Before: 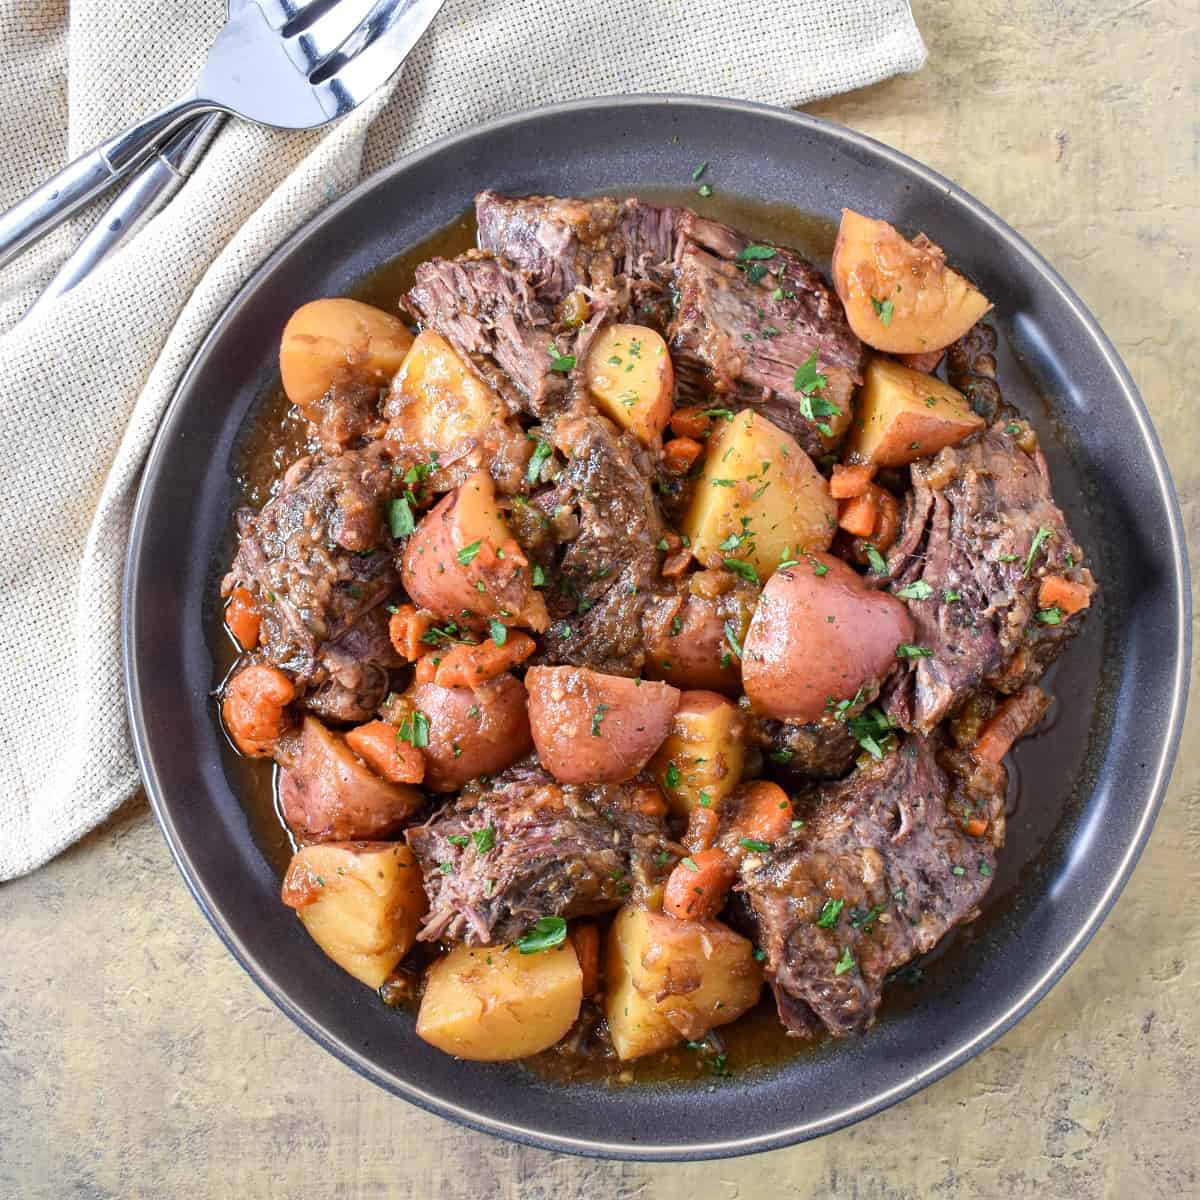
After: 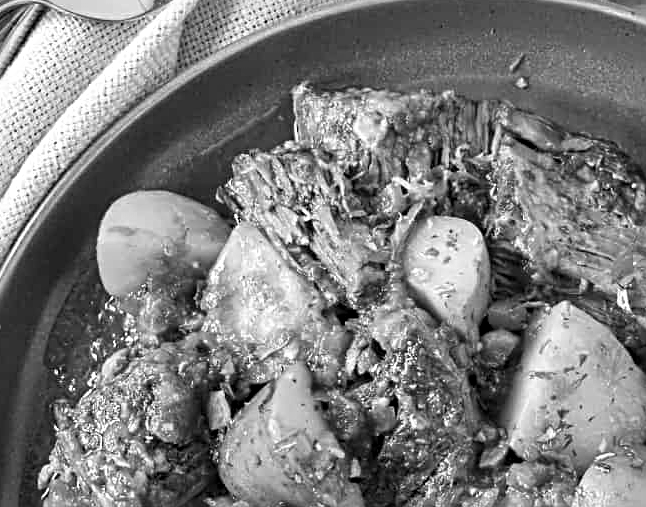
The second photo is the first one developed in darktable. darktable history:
sharpen: radius 4
color zones: curves: ch0 [(0, 0.613) (0.01, 0.613) (0.245, 0.448) (0.498, 0.529) (0.642, 0.665) (0.879, 0.777) (0.99, 0.613)]; ch1 [(0, 0) (0.143, 0) (0.286, 0) (0.429, 0) (0.571, 0) (0.714, 0) (0.857, 0)], mix -138.01%
crop: left 15.306%, top 9.065%, right 30.789%, bottom 48.638%
monochrome: size 3.1
